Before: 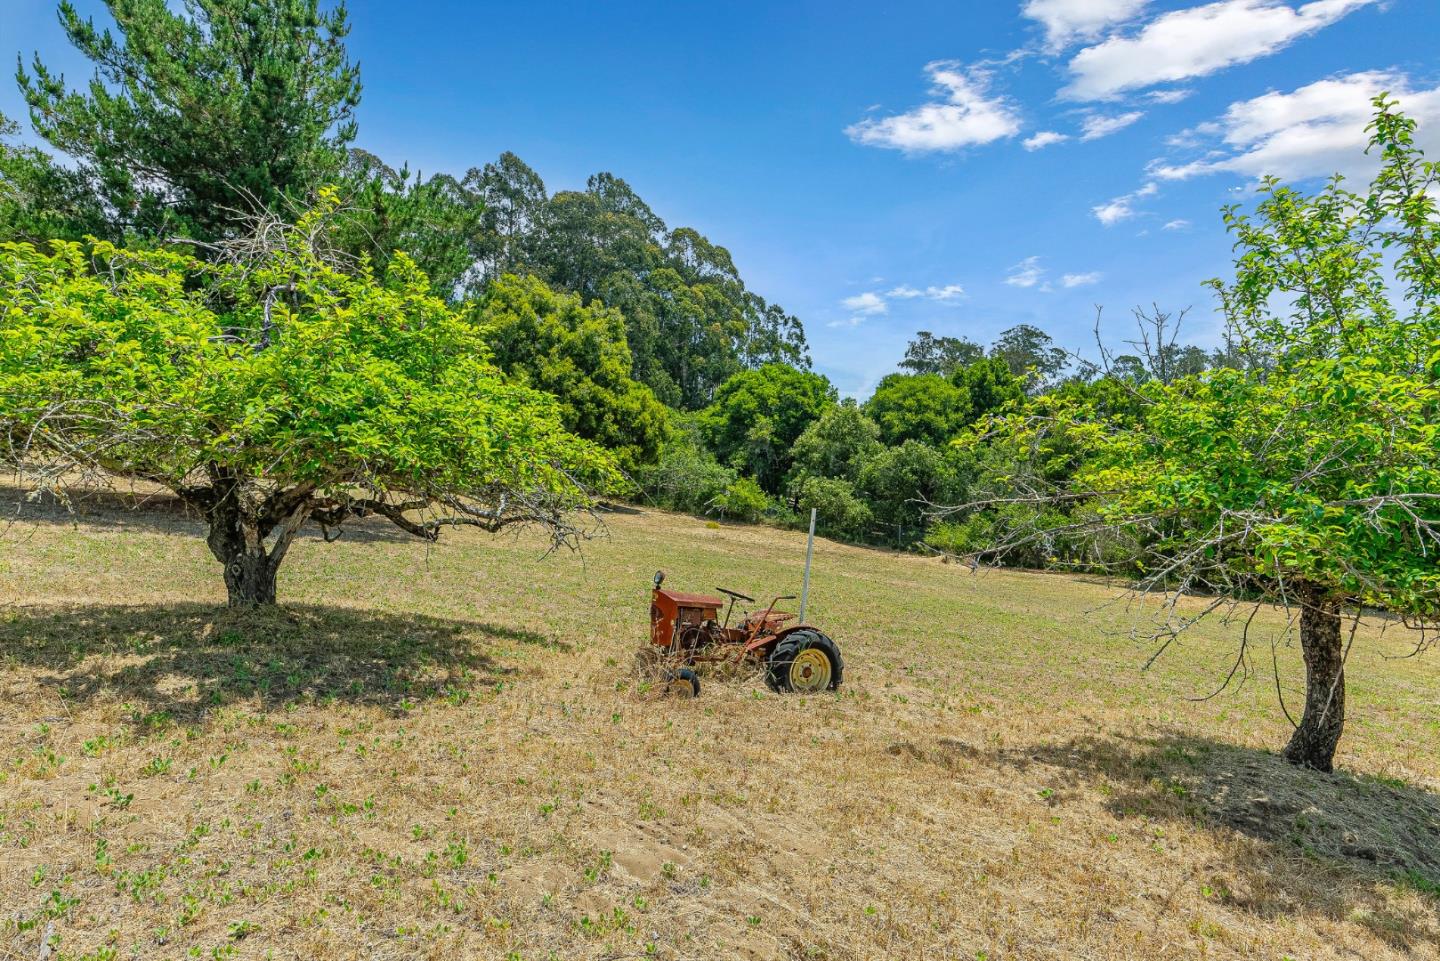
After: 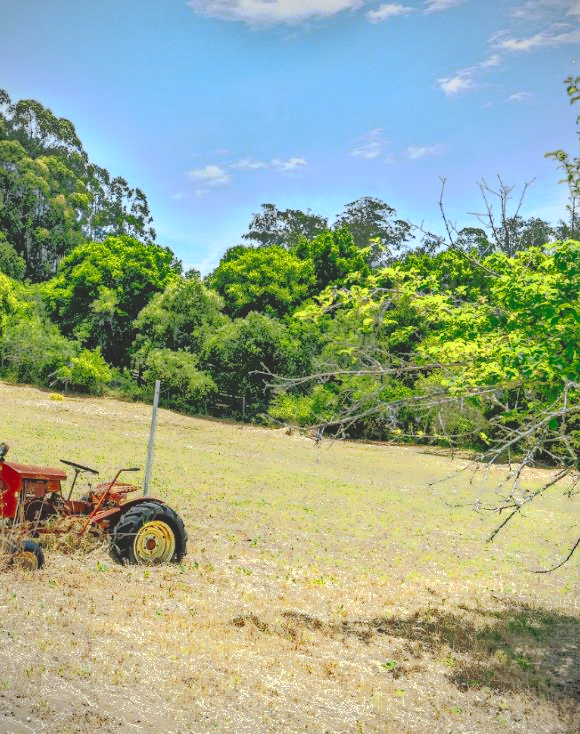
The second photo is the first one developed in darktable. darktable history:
vignetting: fall-off radius 60.78%
tone equalizer: -7 EV -0.635 EV, -6 EV 0.991 EV, -5 EV -0.45 EV, -4 EV 0.466 EV, -3 EV 0.407 EV, -2 EV 0.147 EV, -1 EV -0.142 EV, +0 EV -0.381 EV
tone curve: curves: ch0 [(0, 0) (0.003, 0.149) (0.011, 0.152) (0.025, 0.154) (0.044, 0.164) (0.069, 0.179) (0.1, 0.194) (0.136, 0.211) (0.177, 0.232) (0.224, 0.258) (0.277, 0.289) (0.335, 0.326) (0.399, 0.371) (0.468, 0.438) (0.543, 0.504) (0.623, 0.569) (0.709, 0.642) (0.801, 0.716) (0.898, 0.775) (1, 1)], preserve colors none
crop: left 45.573%, top 13.405%, right 14.104%, bottom 10.161%
color zones: curves: ch0 [(0.004, 0.305) (0.261, 0.623) (0.389, 0.399) (0.708, 0.571) (0.947, 0.34)]; ch1 [(0.025, 0.645) (0.229, 0.584) (0.326, 0.551) (0.484, 0.262) (0.757, 0.643)]
base curve: curves: ch0 [(0, 0) (0.028, 0.03) (0.121, 0.232) (0.46, 0.748) (0.859, 0.968) (1, 1)], preserve colors none
